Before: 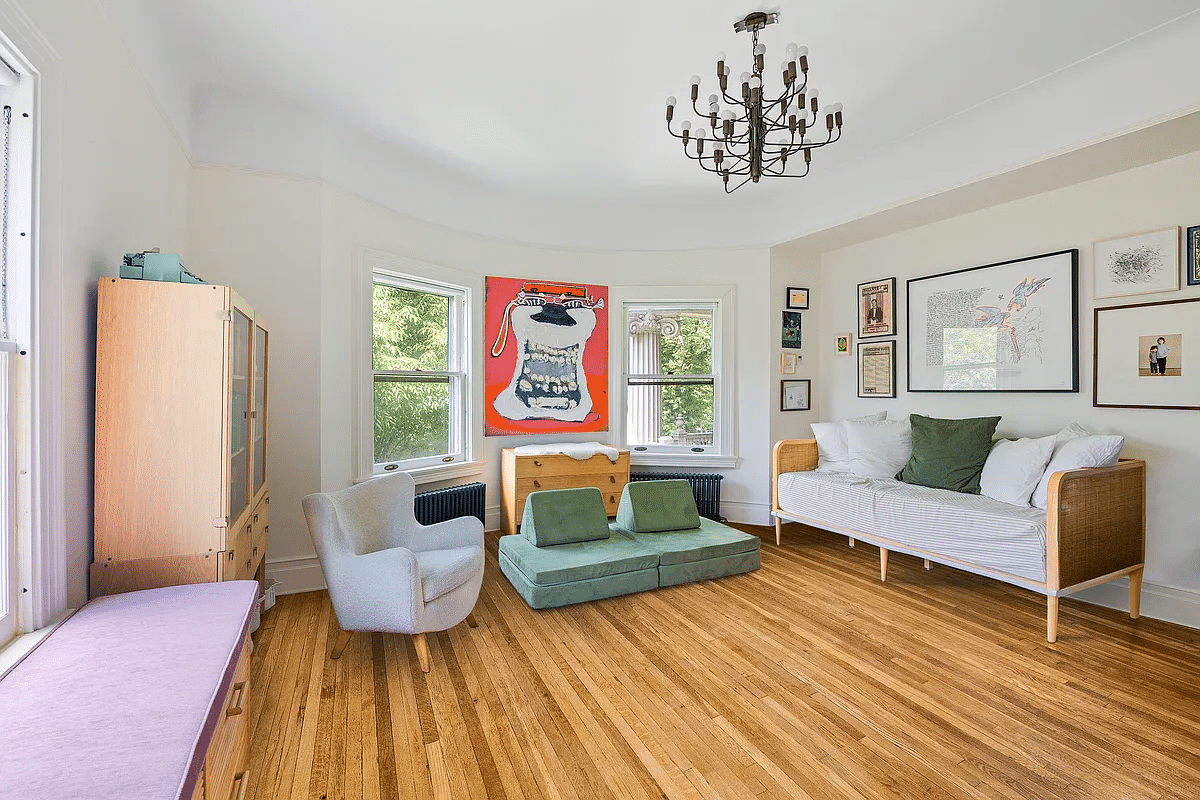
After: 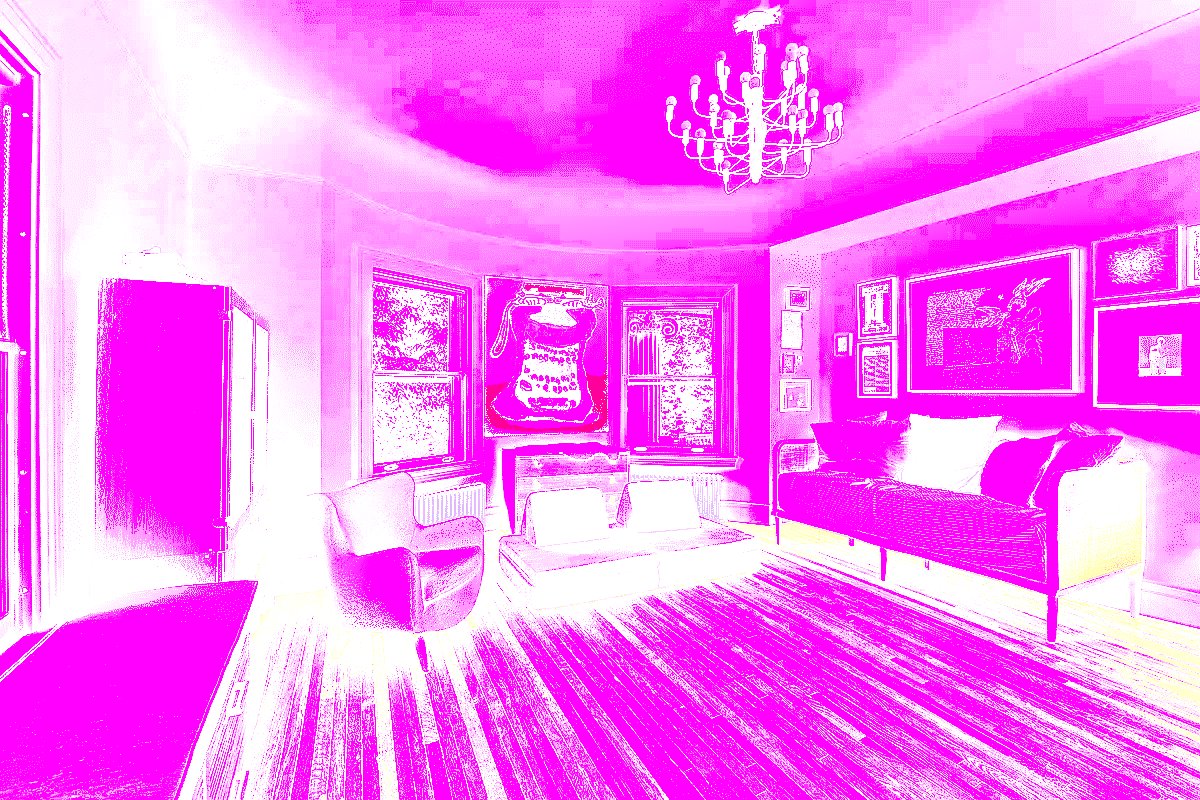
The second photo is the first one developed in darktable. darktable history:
local contrast: on, module defaults
white balance: red 8, blue 8
